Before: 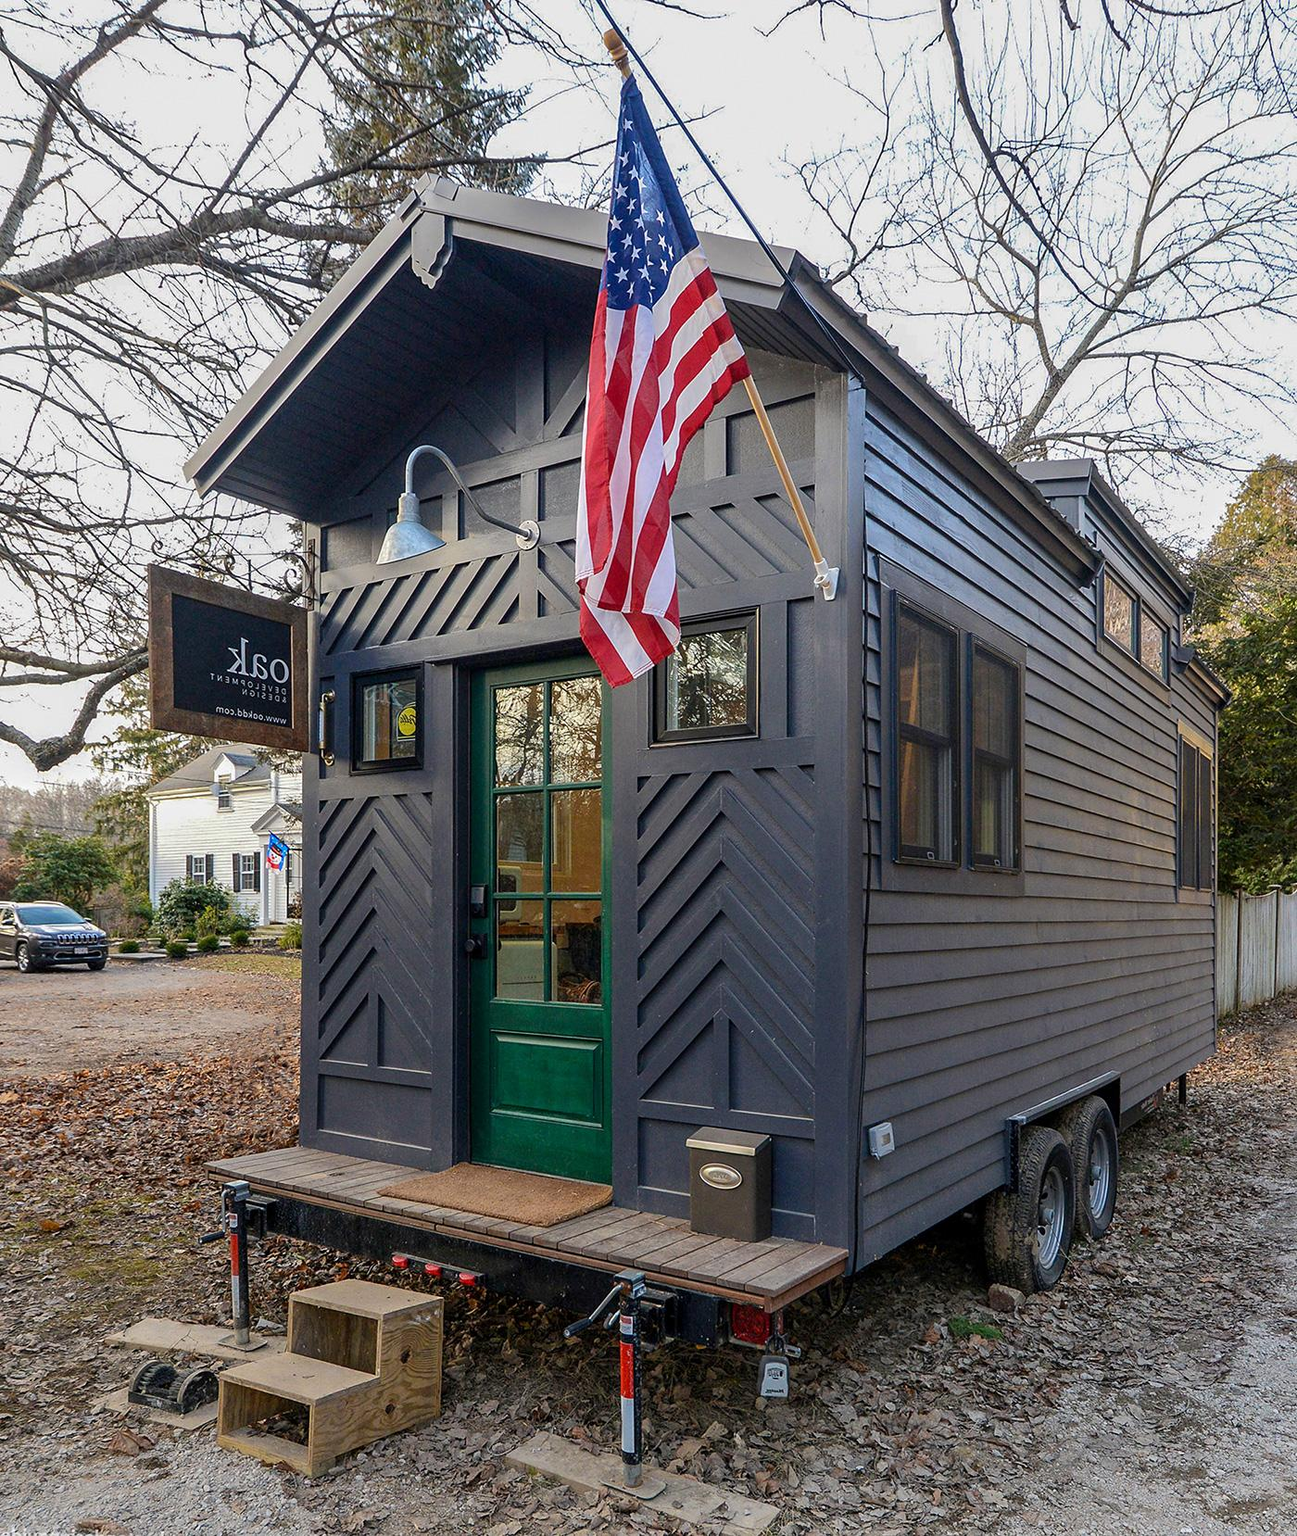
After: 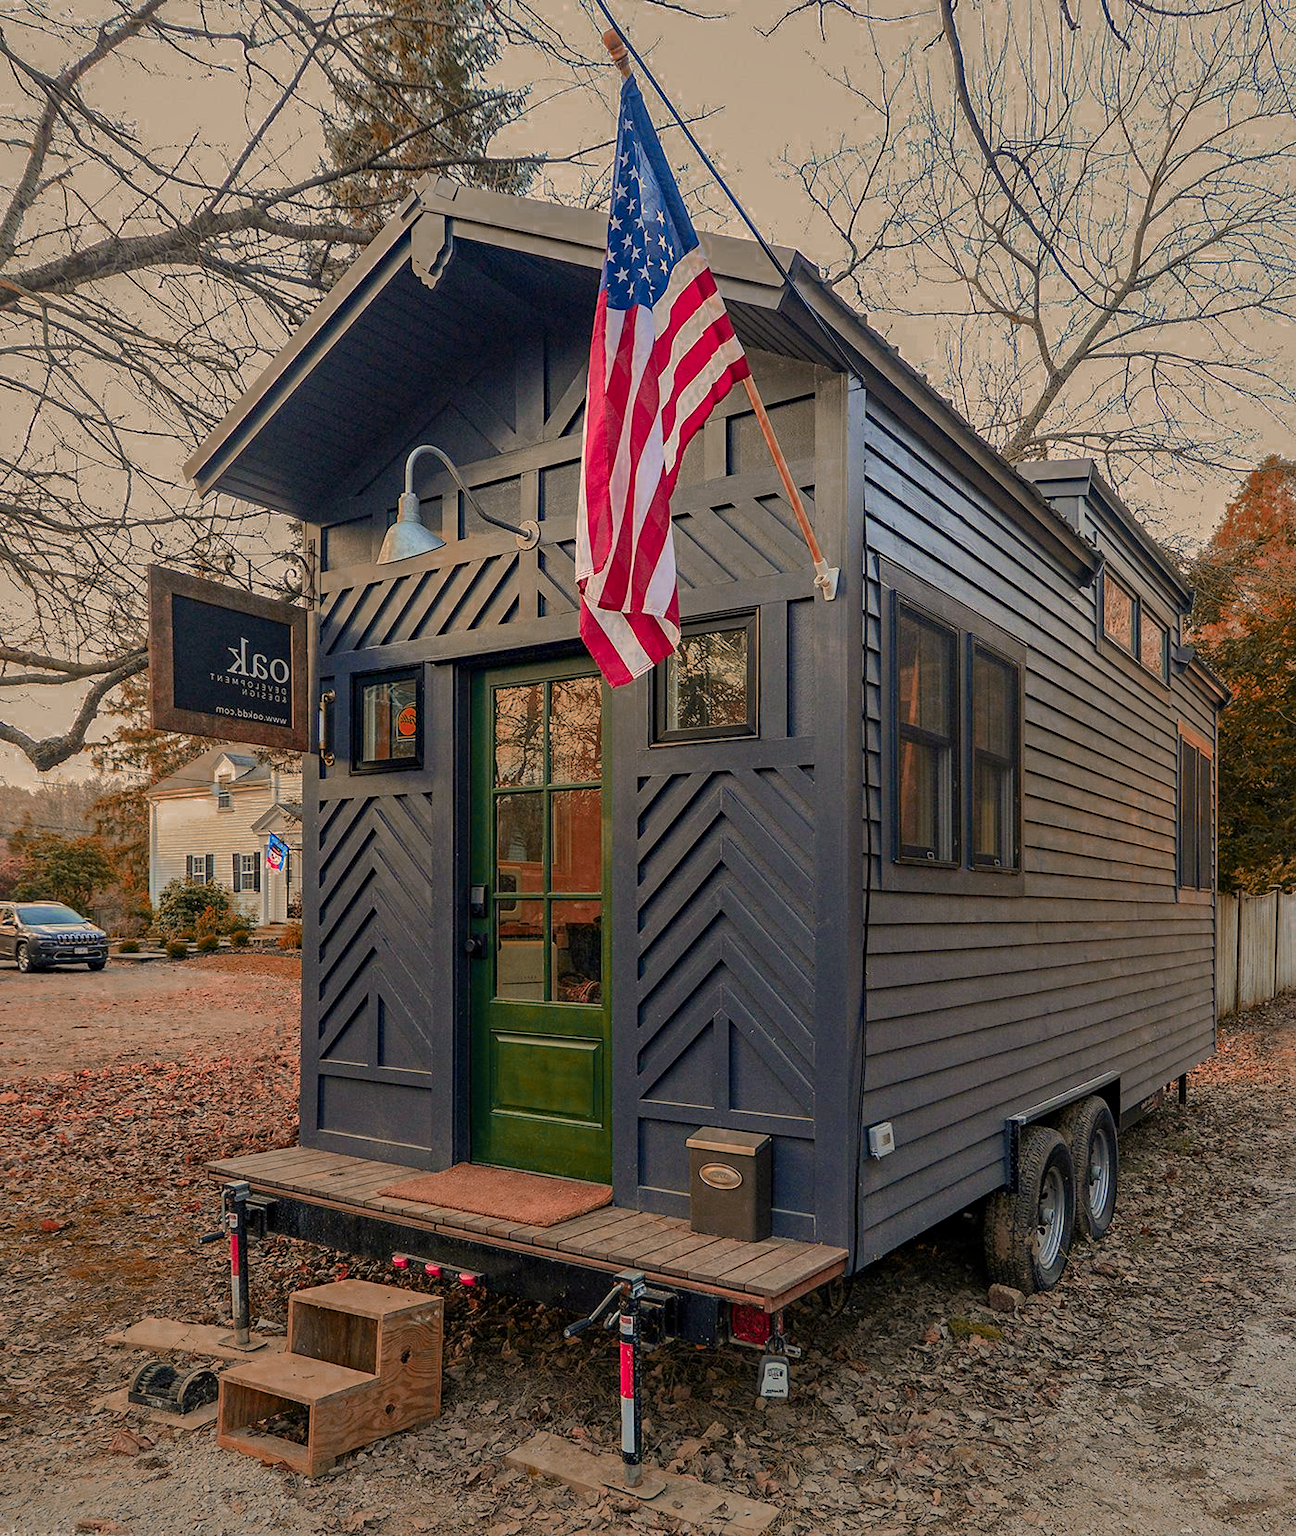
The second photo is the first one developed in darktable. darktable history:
shadows and highlights: shadows 25.55, highlights -69.07
color zones: curves: ch0 [(0.006, 0.385) (0.143, 0.563) (0.243, 0.321) (0.352, 0.464) (0.516, 0.456) (0.625, 0.5) (0.75, 0.5) (0.875, 0.5)]; ch1 [(0, 0.5) (0.134, 0.504) (0.246, 0.463) (0.421, 0.515) (0.5, 0.56) (0.625, 0.5) (0.75, 0.5) (0.875, 0.5)]; ch2 [(0, 0.5) (0.131, 0.426) (0.307, 0.289) (0.38, 0.188) (0.513, 0.216) (0.625, 0.548) (0.75, 0.468) (0.838, 0.396) (0.971, 0.311)]
color correction: highlights a* 2.3, highlights b* 22.9
haze removal: adaptive false
